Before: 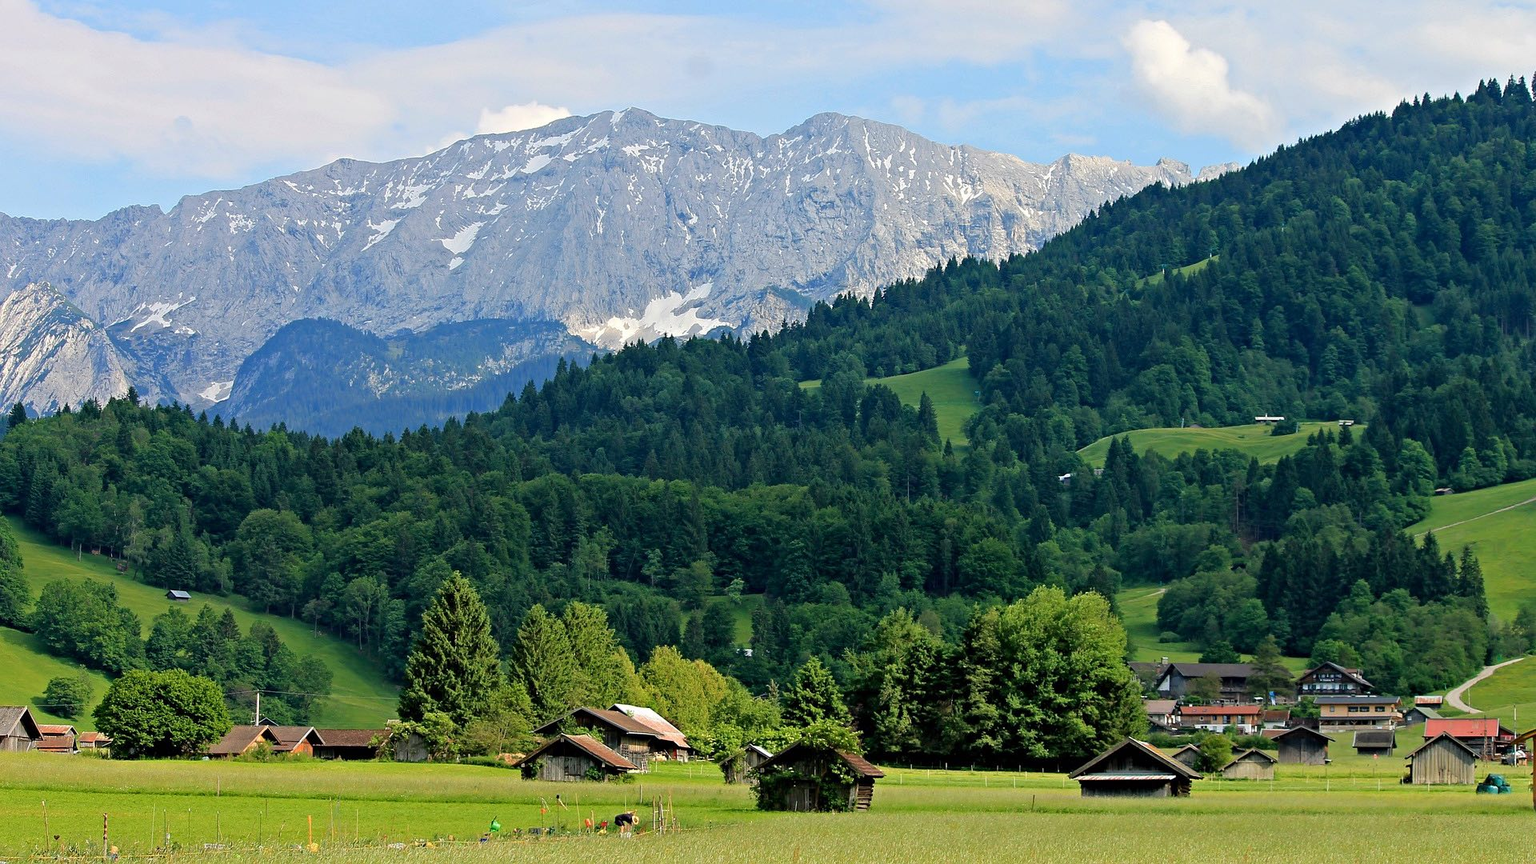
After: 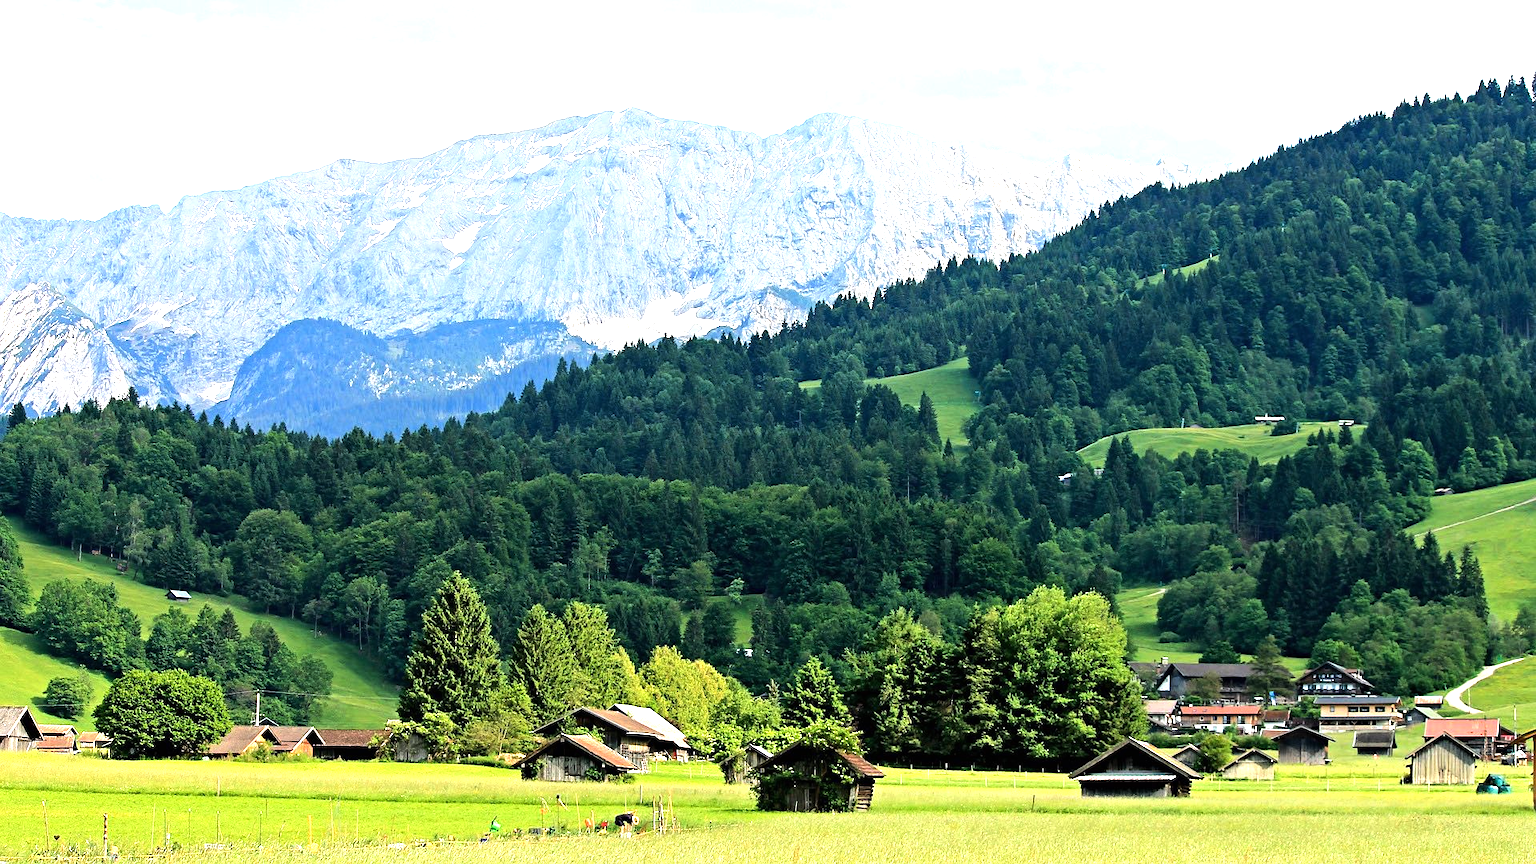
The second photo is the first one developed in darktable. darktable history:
tone equalizer: -8 EV -0.736 EV, -7 EV -0.695 EV, -6 EV -0.566 EV, -5 EV -0.362 EV, -3 EV 0.391 EV, -2 EV 0.6 EV, -1 EV 0.675 EV, +0 EV 0.759 EV, edges refinement/feathering 500, mask exposure compensation -1.57 EV, preserve details no
exposure: black level correction 0, exposure 0.697 EV, compensate highlight preservation false
